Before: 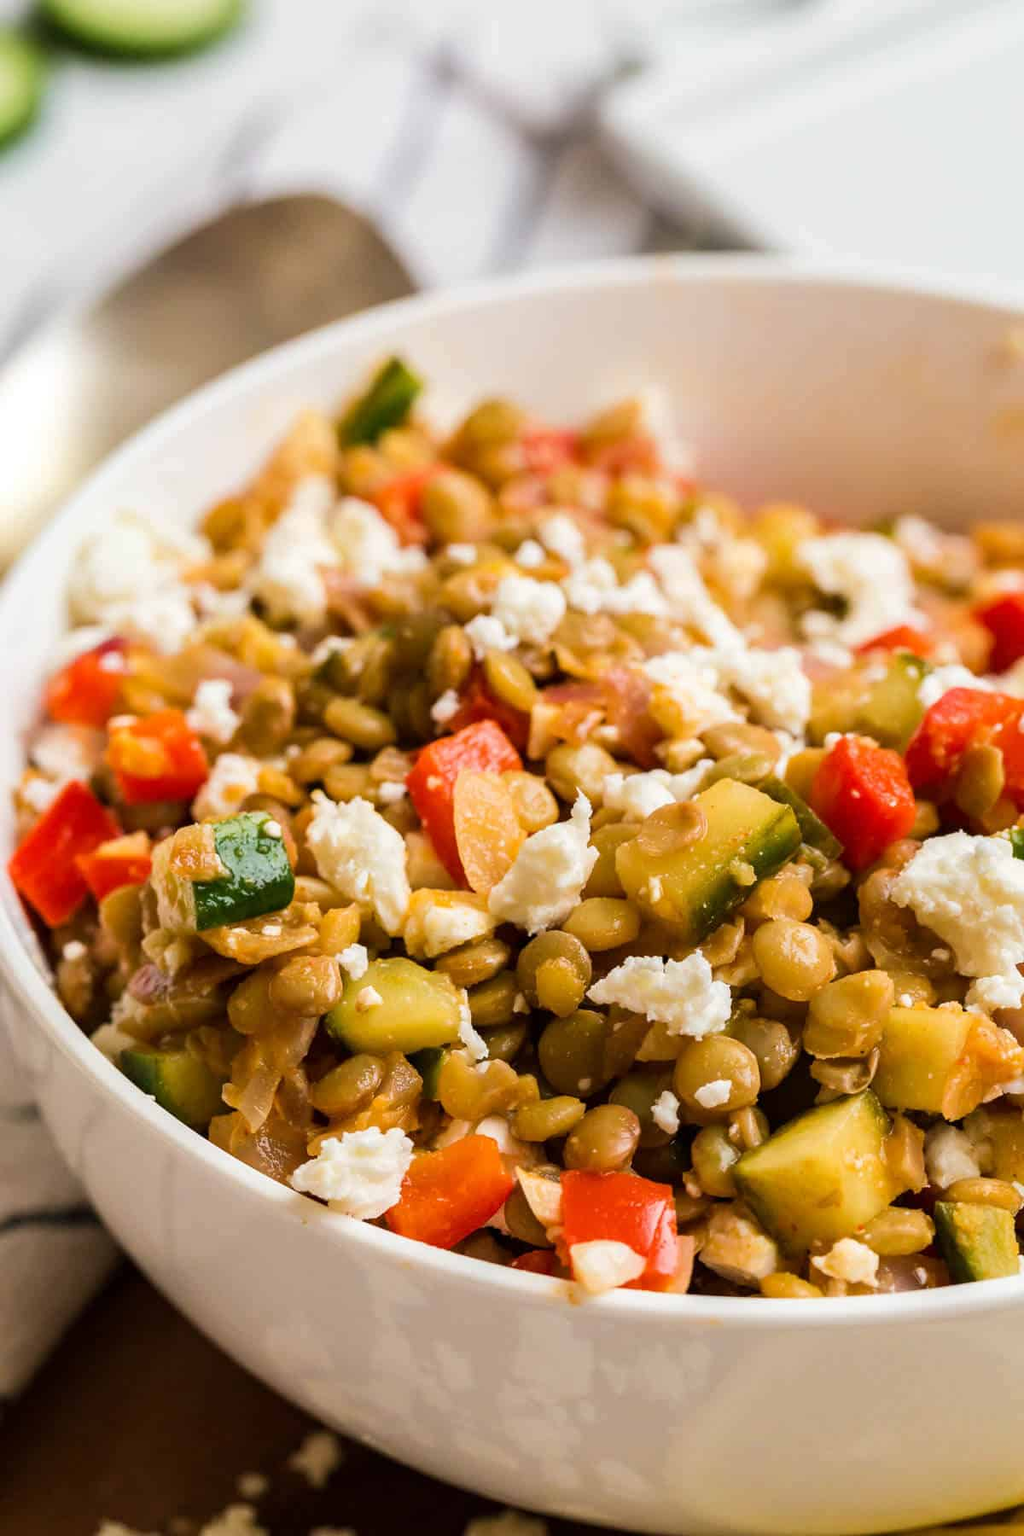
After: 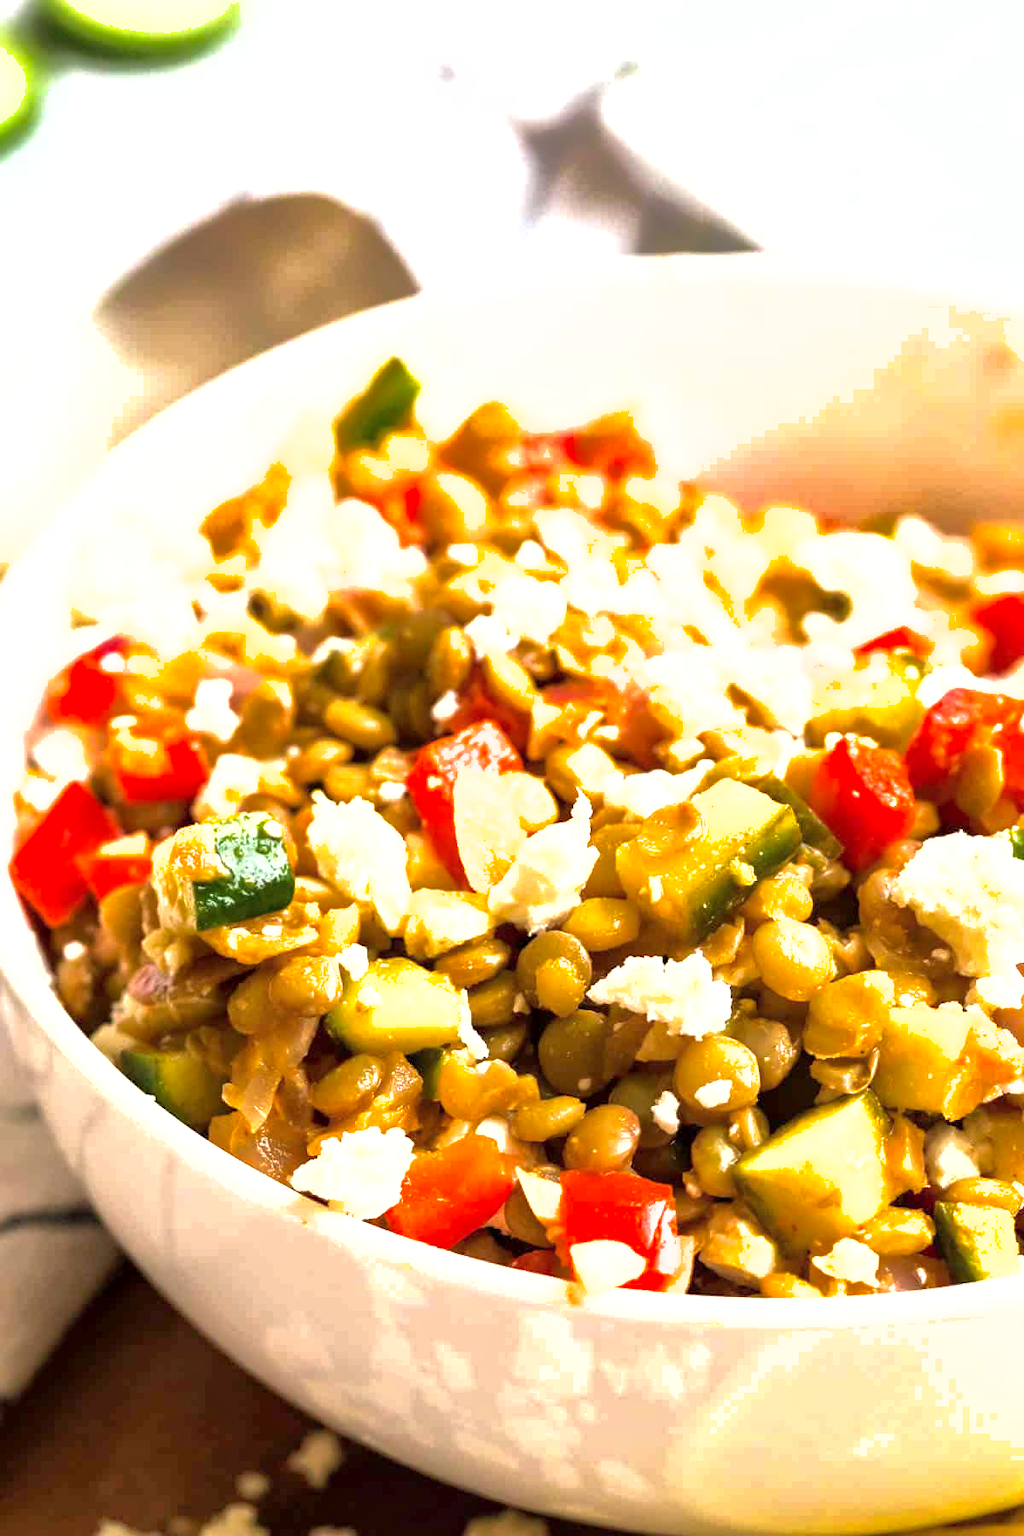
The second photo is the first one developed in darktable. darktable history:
local contrast: mode bilateral grid, contrast 20, coarseness 49, detail 119%, midtone range 0.2
shadows and highlights: on, module defaults
exposure: exposure 0.744 EV, compensate highlight preservation false
tone equalizer: -8 EV -0.39 EV, -7 EV -0.404 EV, -6 EV -0.328 EV, -5 EV -0.183 EV, -3 EV 0.193 EV, -2 EV 0.309 EV, -1 EV 0.364 EV, +0 EV 0.437 EV, mask exposure compensation -0.511 EV
